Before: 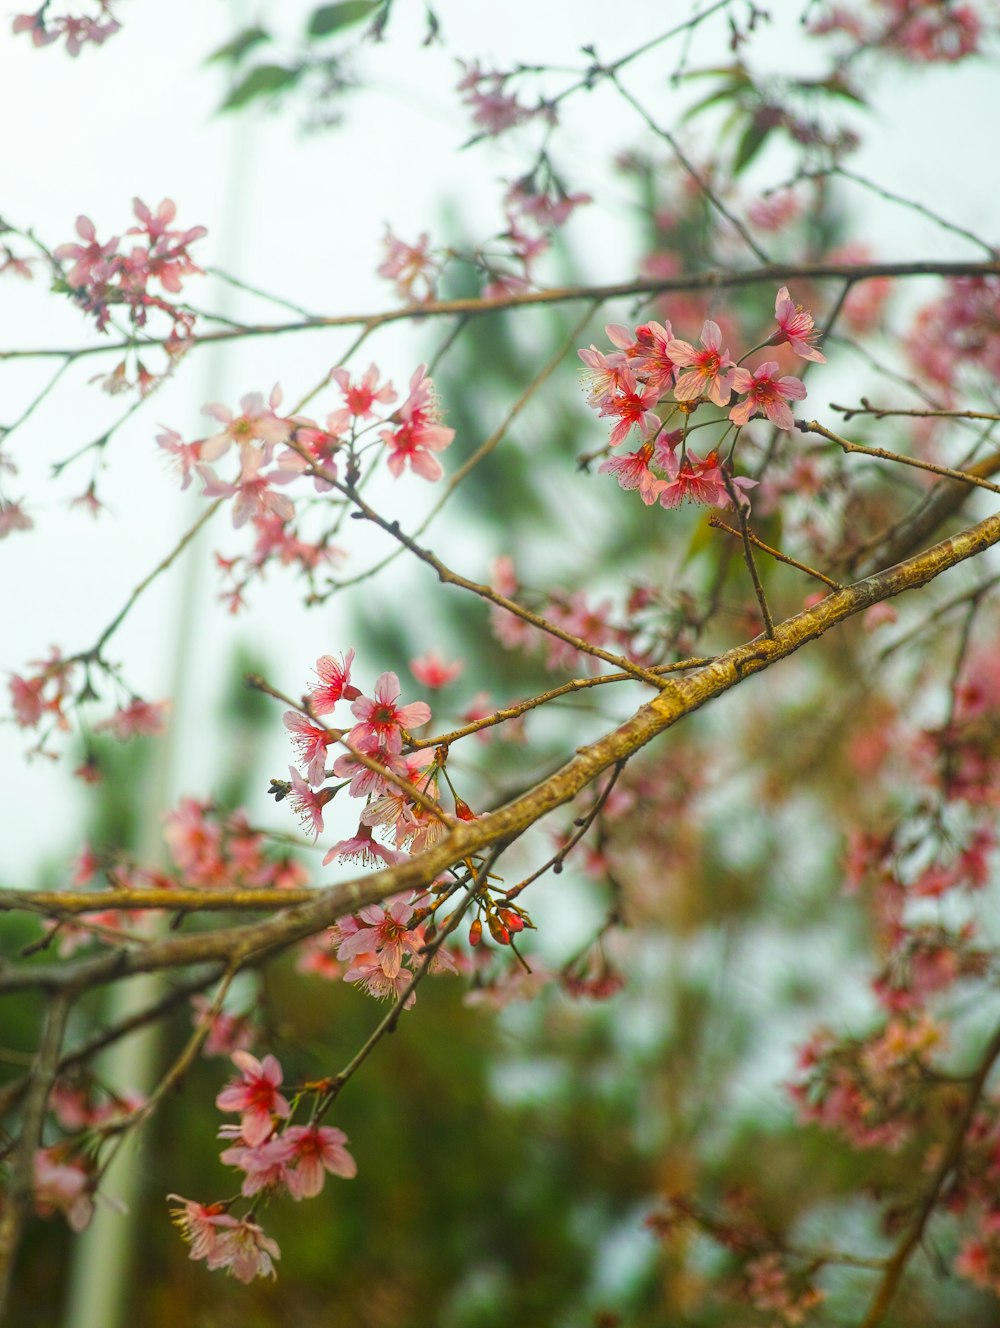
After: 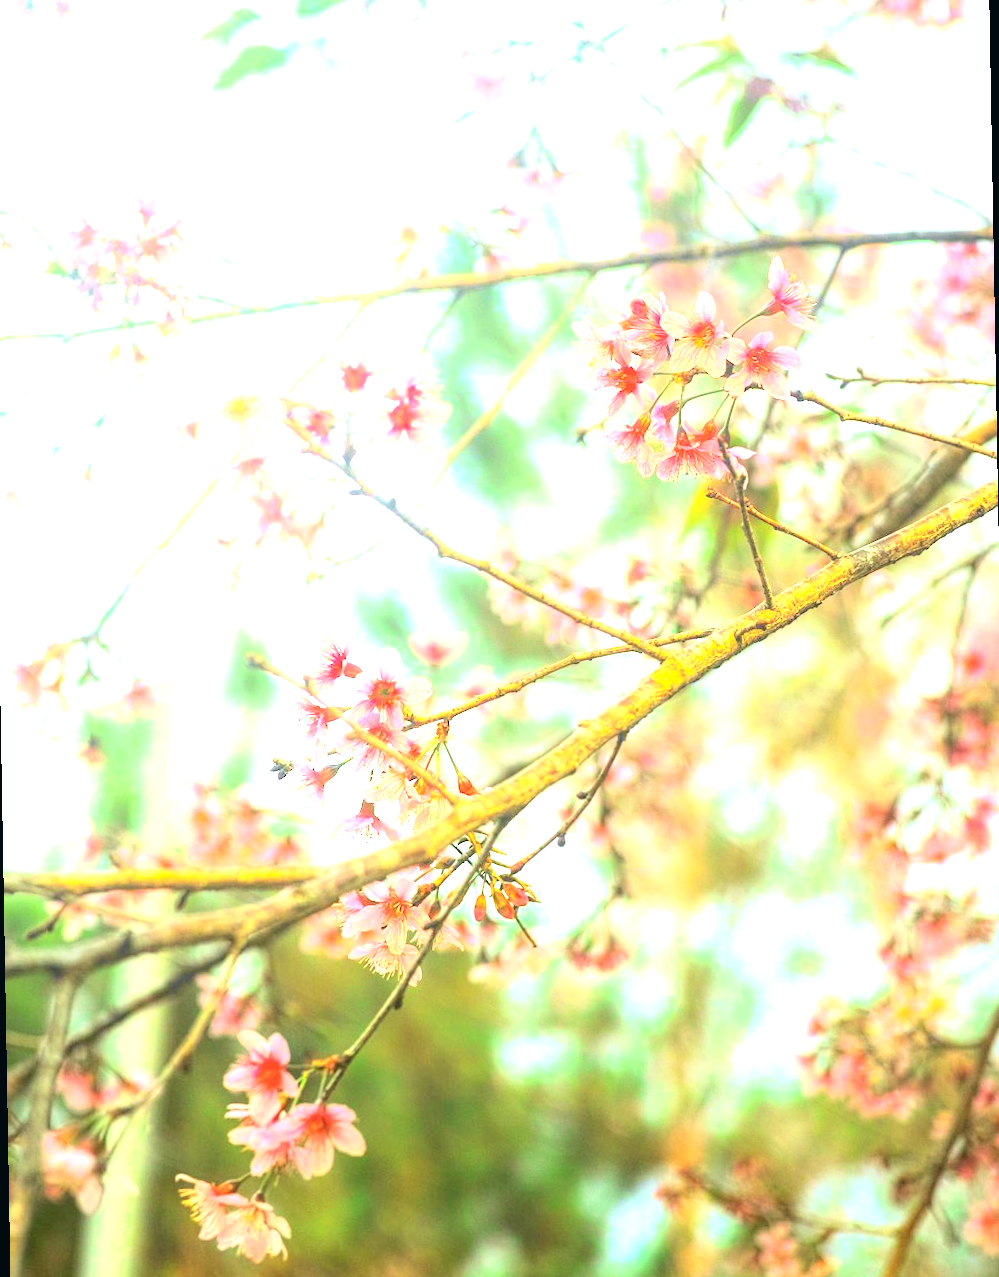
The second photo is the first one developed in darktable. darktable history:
tone curve: curves: ch0 [(0, 0.023) (0.087, 0.065) (0.184, 0.168) (0.45, 0.54) (0.57, 0.683) (0.722, 0.825) (0.877, 0.948) (1, 1)]; ch1 [(0, 0) (0.388, 0.369) (0.44, 0.44) (0.489, 0.481) (0.534, 0.528) (0.657, 0.655) (1, 1)]; ch2 [(0, 0) (0.353, 0.317) (0.408, 0.427) (0.472, 0.46) (0.5, 0.488) (0.537, 0.518) (0.576, 0.592) (0.625, 0.631) (1, 1)], color space Lab, independent channels, preserve colors none
rotate and perspective: rotation -1°, crop left 0.011, crop right 0.989, crop top 0.025, crop bottom 0.975
exposure: exposure 2.04 EV, compensate highlight preservation false
